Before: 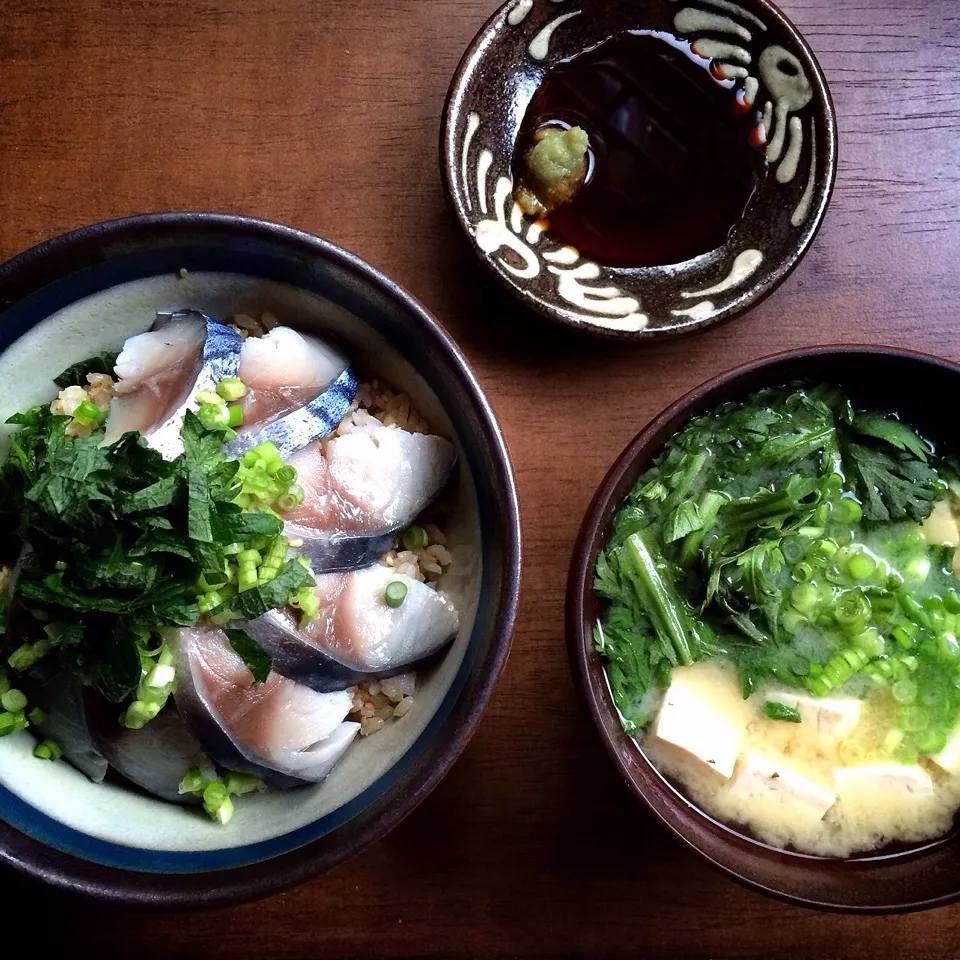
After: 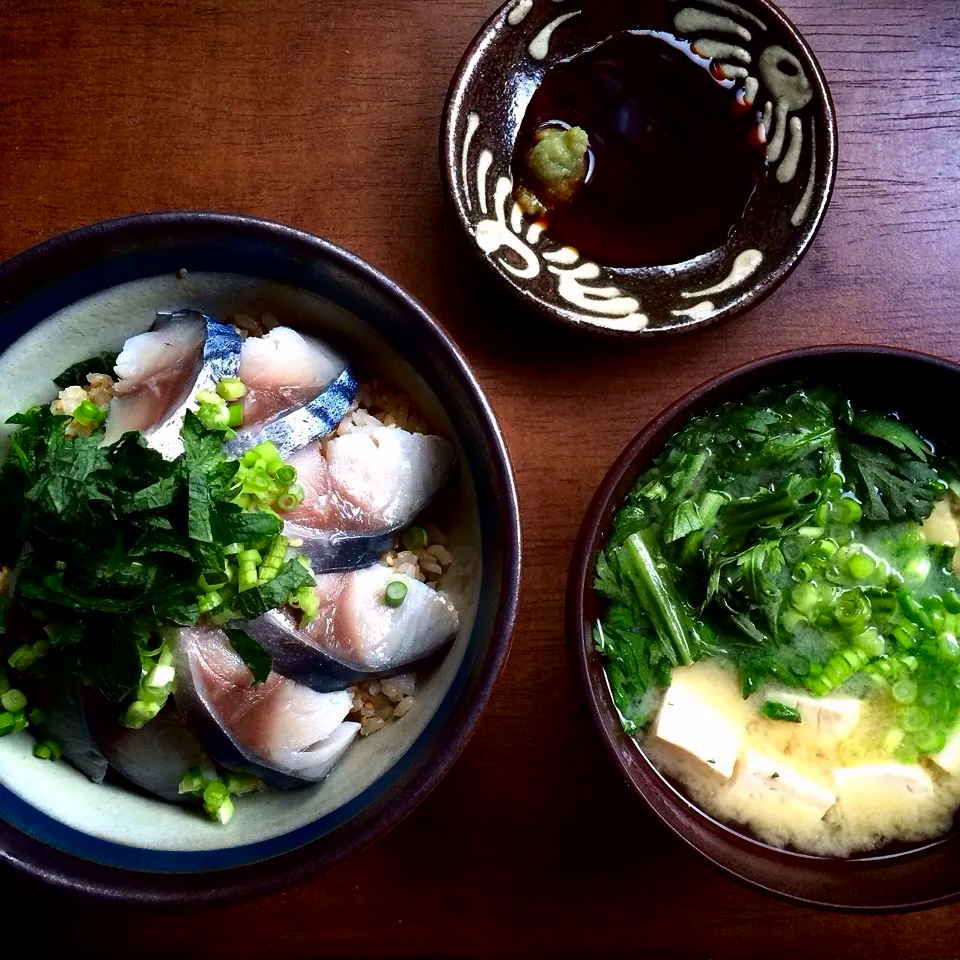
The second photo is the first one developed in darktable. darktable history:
contrast brightness saturation: contrast 0.118, brightness -0.123, saturation 0.198
